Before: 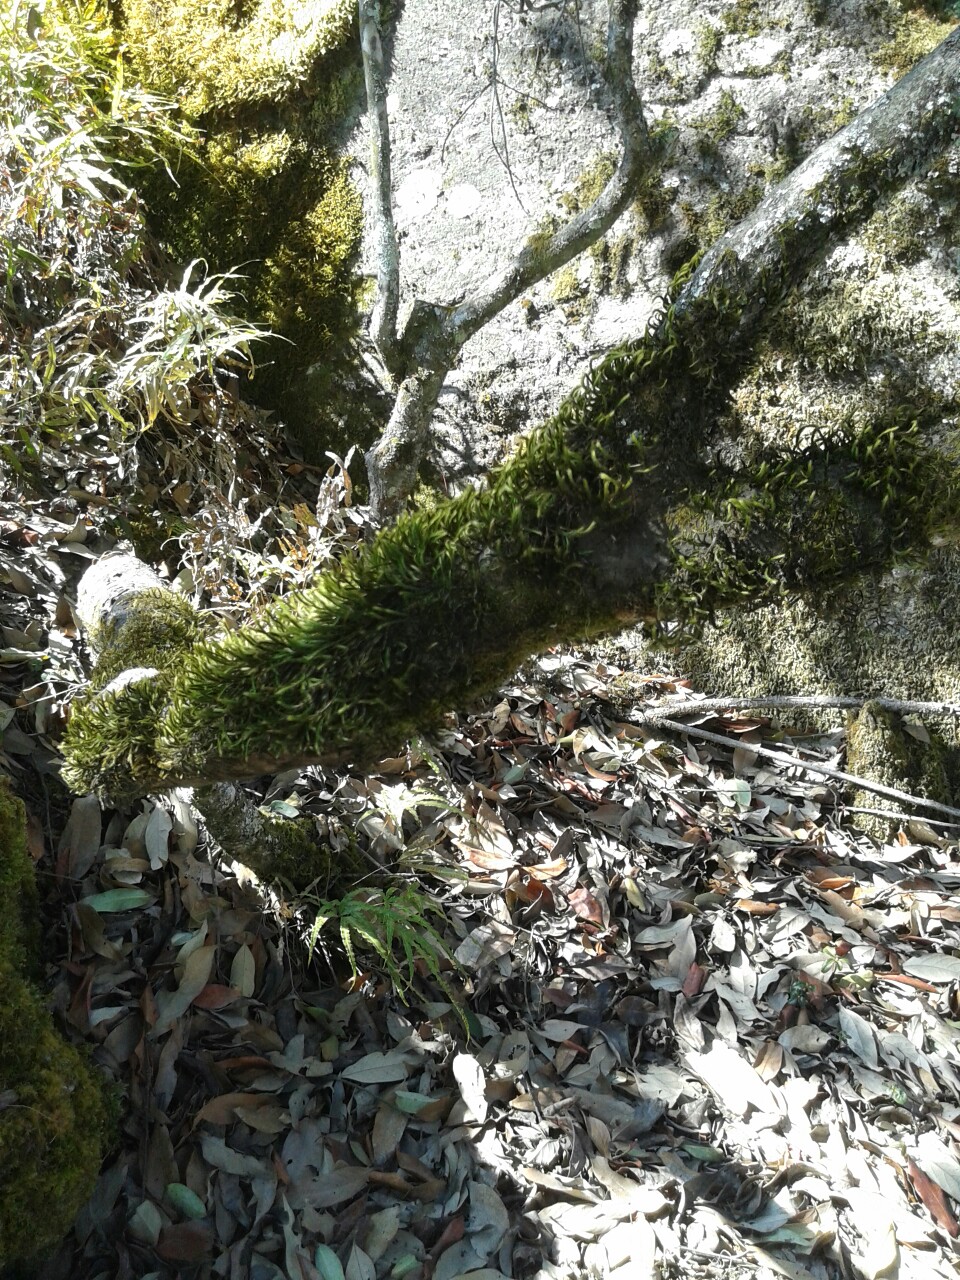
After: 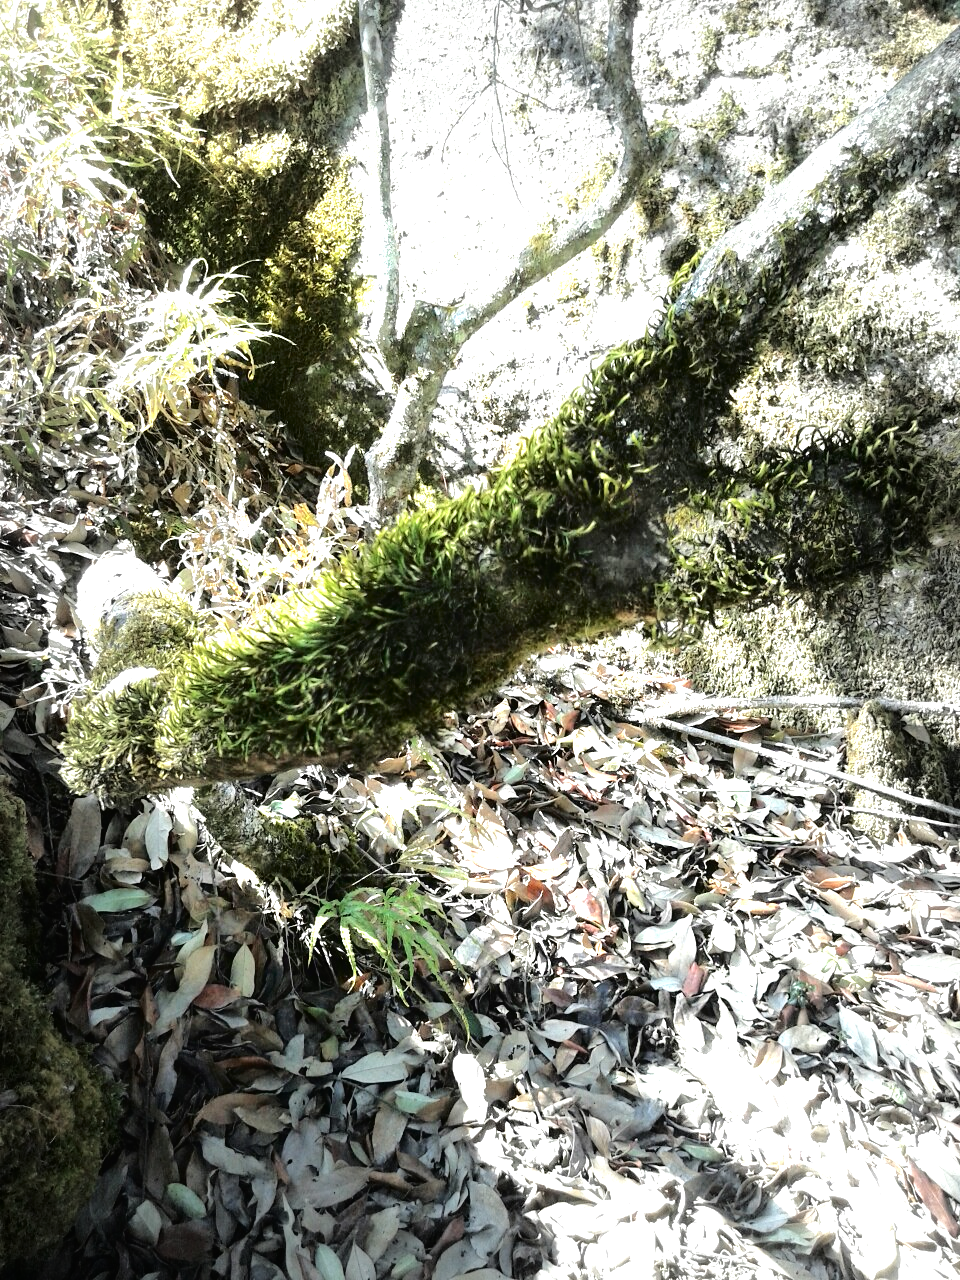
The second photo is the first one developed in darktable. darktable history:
exposure: exposure 1 EV, compensate highlight preservation false
tone equalizer: -8 EV -0.758 EV, -7 EV -0.697 EV, -6 EV -0.598 EV, -5 EV -0.412 EV, -3 EV 0.388 EV, -2 EV 0.6 EV, -1 EV 0.678 EV, +0 EV 0.765 EV
tone curve: curves: ch0 [(0, 0) (0.003, 0.019) (0.011, 0.02) (0.025, 0.019) (0.044, 0.027) (0.069, 0.038) (0.1, 0.056) (0.136, 0.089) (0.177, 0.137) (0.224, 0.187) (0.277, 0.259) (0.335, 0.343) (0.399, 0.437) (0.468, 0.532) (0.543, 0.613) (0.623, 0.685) (0.709, 0.752) (0.801, 0.822) (0.898, 0.9) (1, 1)], color space Lab, independent channels, preserve colors none
vignetting: fall-off start 53.35%, automatic ratio true, width/height ratio 1.316, shape 0.212
